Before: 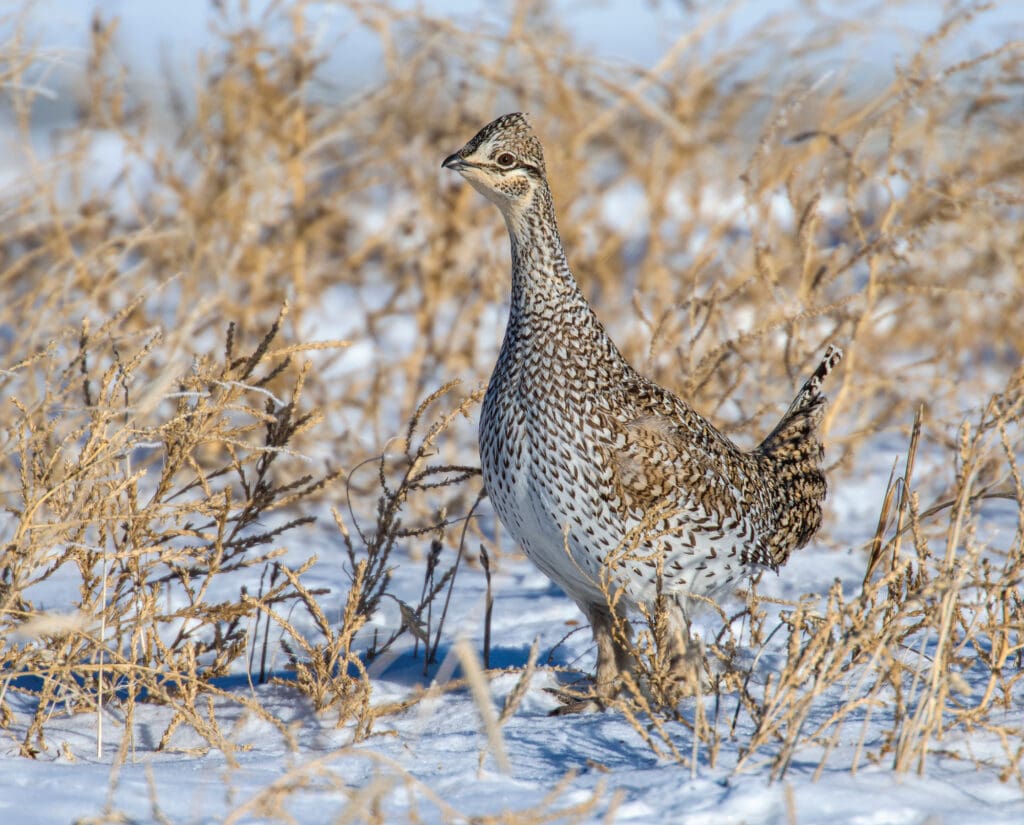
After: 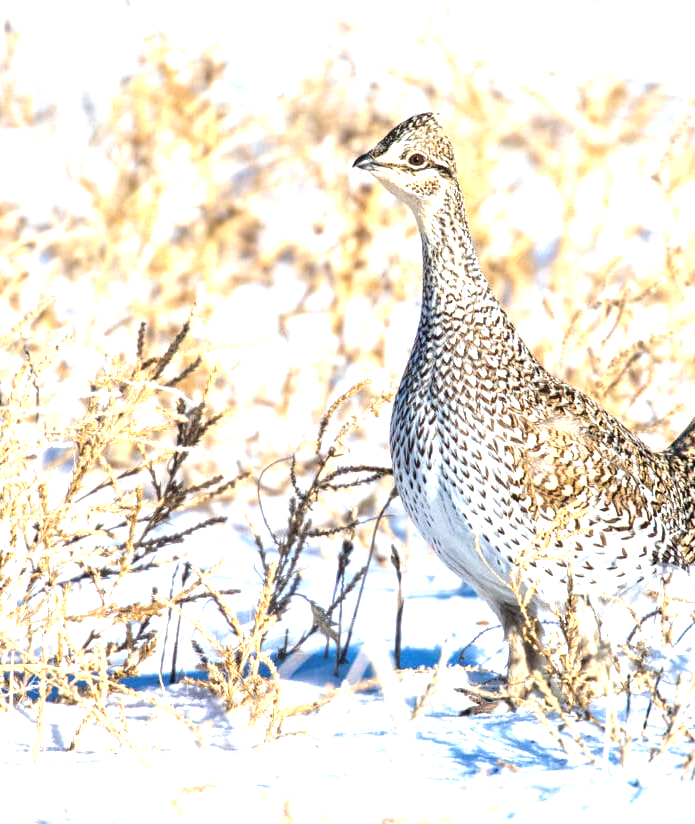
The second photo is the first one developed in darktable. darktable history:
crop and rotate: left 8.729%, right 23.312%
tone equalizer: -8 EV -0.403 EV, -7 EV -0.414 EV, -6 EV -0.323 EV, -5 EV -0.241 EV, -3 EV 0.253 EV, -2 EV 0.34 EV, -1 EV 0.412 EV, +0 EV 0.444 EV, edges refinement/feathering 500, mask exposure compensation -1.57 EV, preserve details no
exposure: exposure 1.239 EV, compensate exposure bias true, compensate highlight preservation false
